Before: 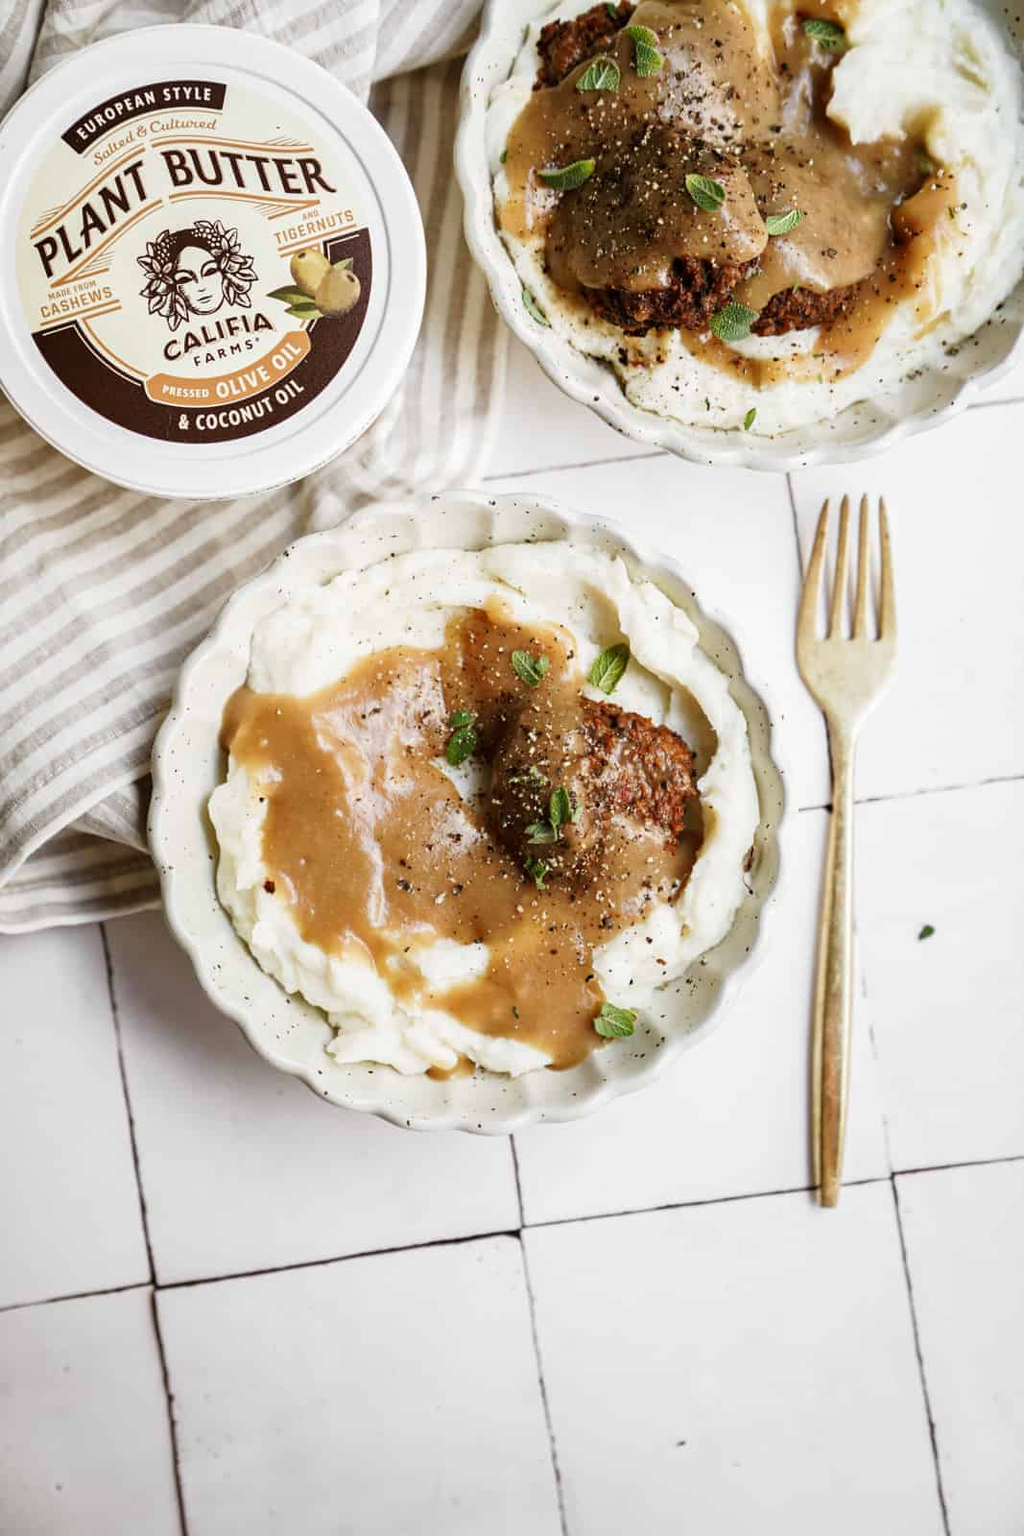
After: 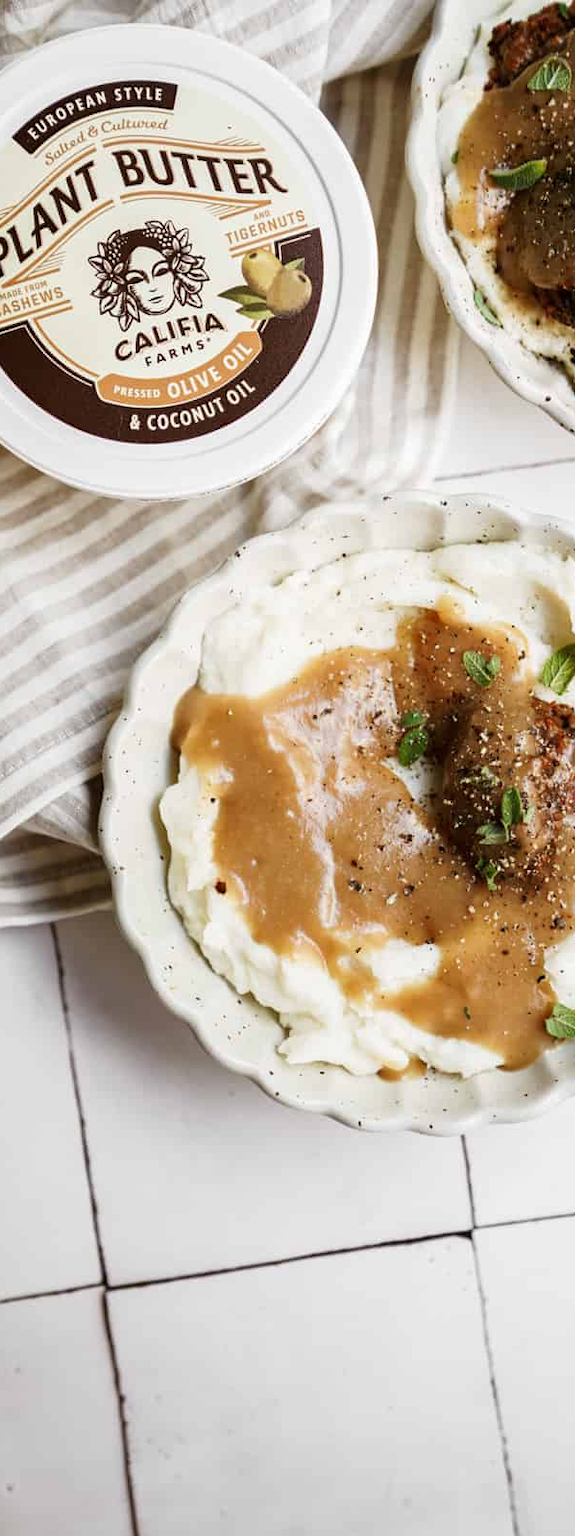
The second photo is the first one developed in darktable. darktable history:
crop: left 4.837%, right 38.999%
